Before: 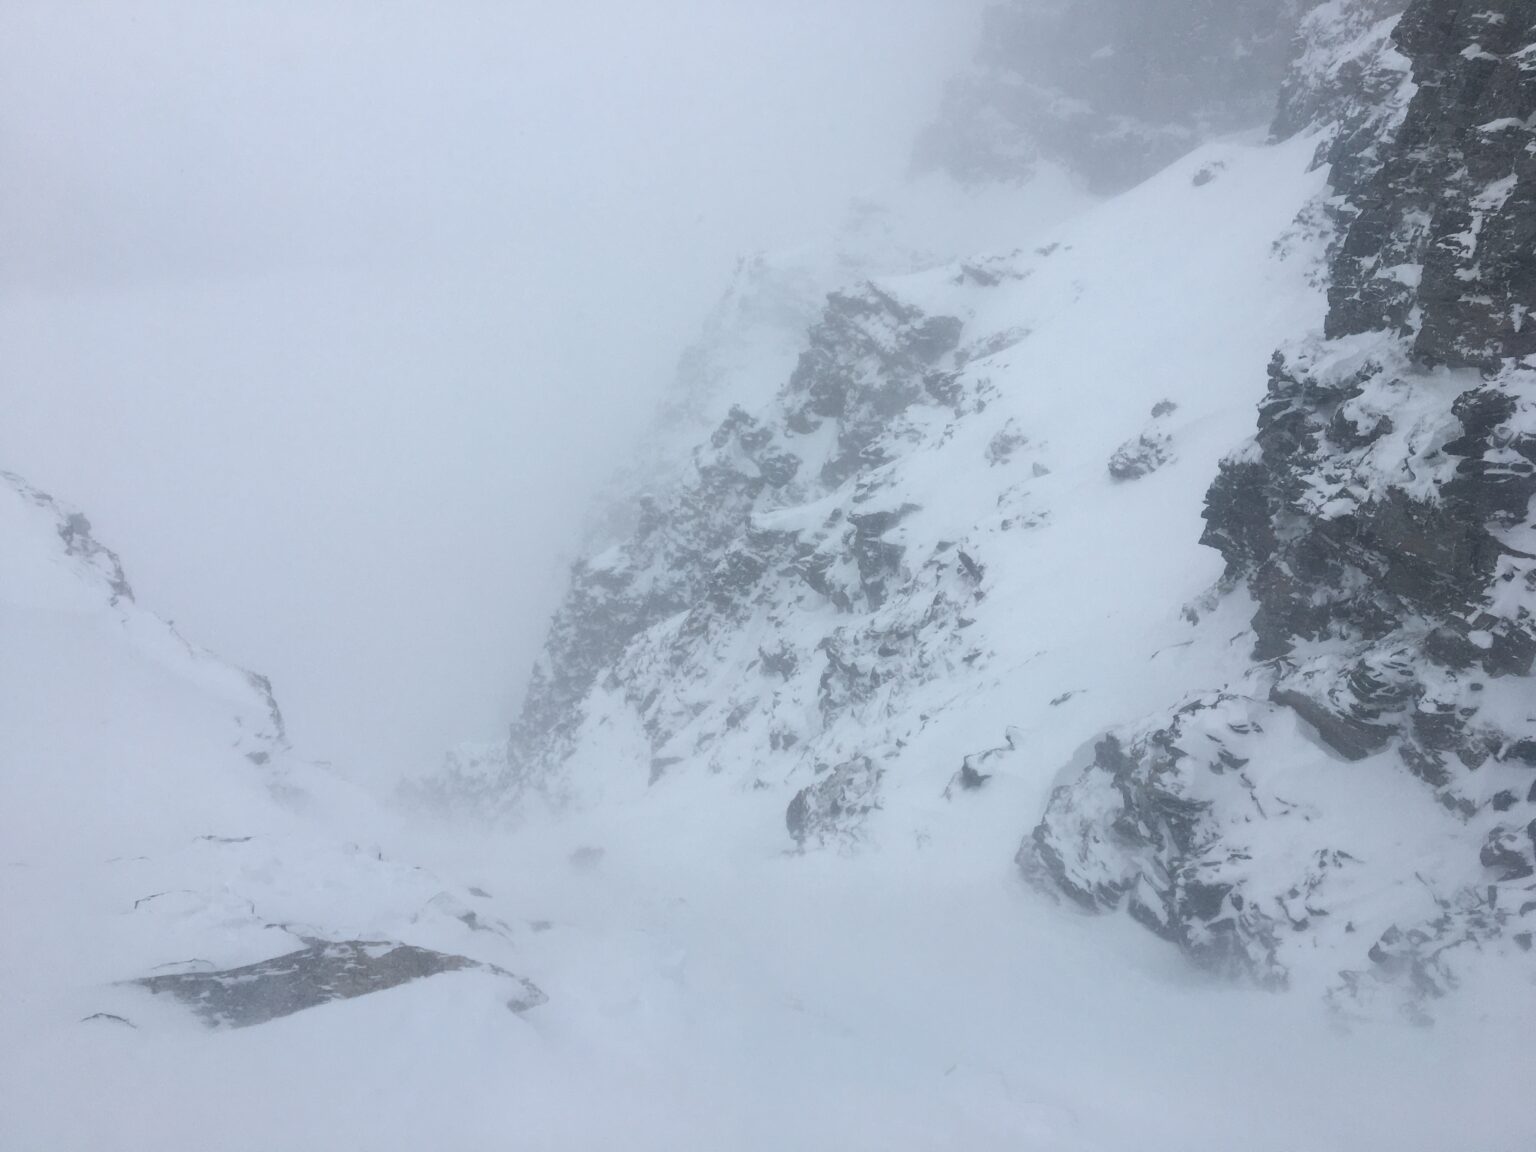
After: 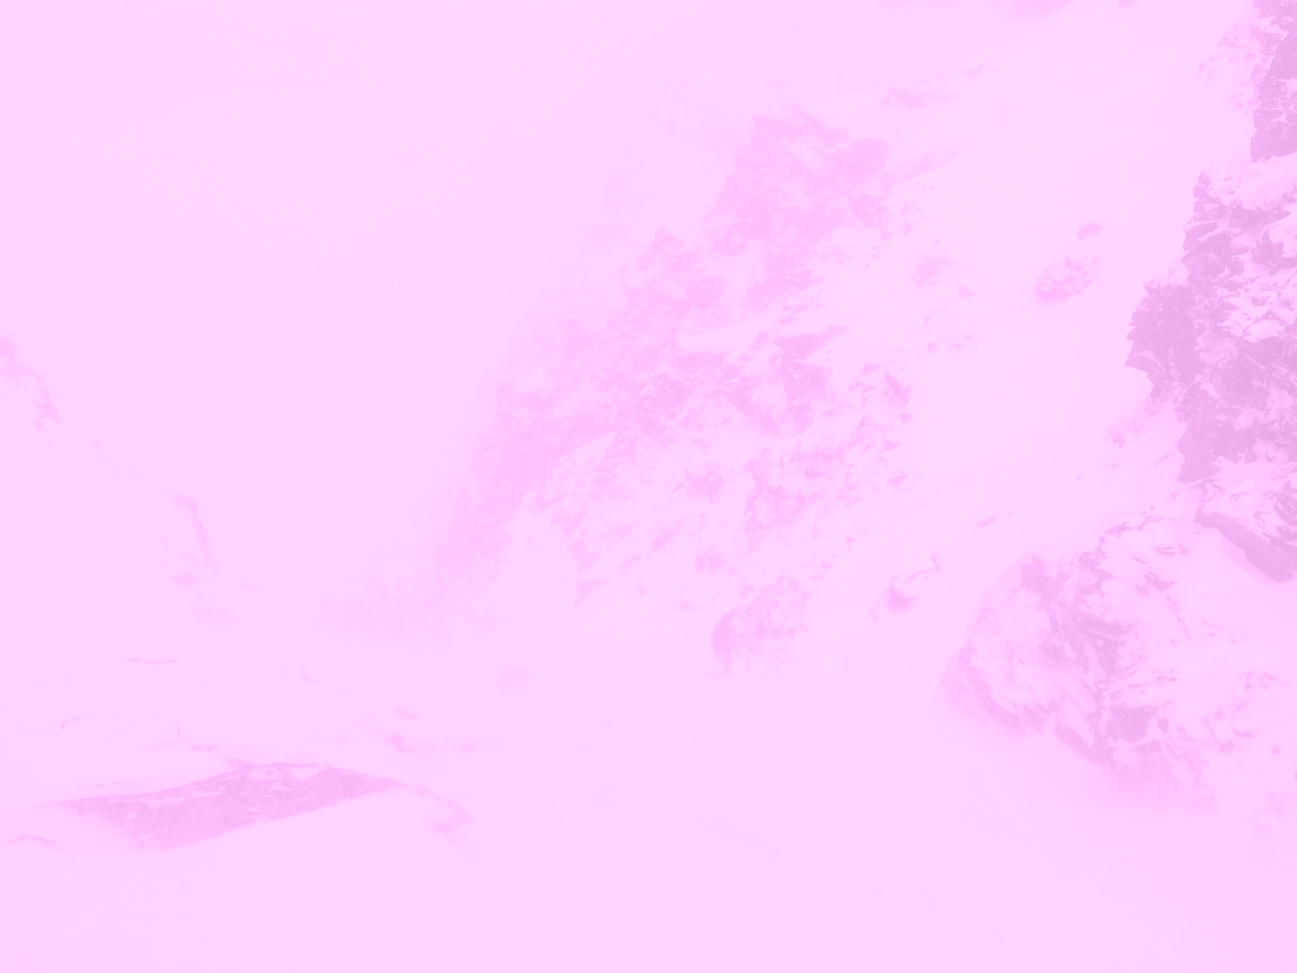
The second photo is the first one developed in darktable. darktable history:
white balance: emerald 1
colorize: hue 331.2°, saturation 75%, source mix 30.28%, lightness 70.52%, version 1
local contrast: on, module defaults
crop and rotate: left 4.842%, top 15.51%, right 10.668%
